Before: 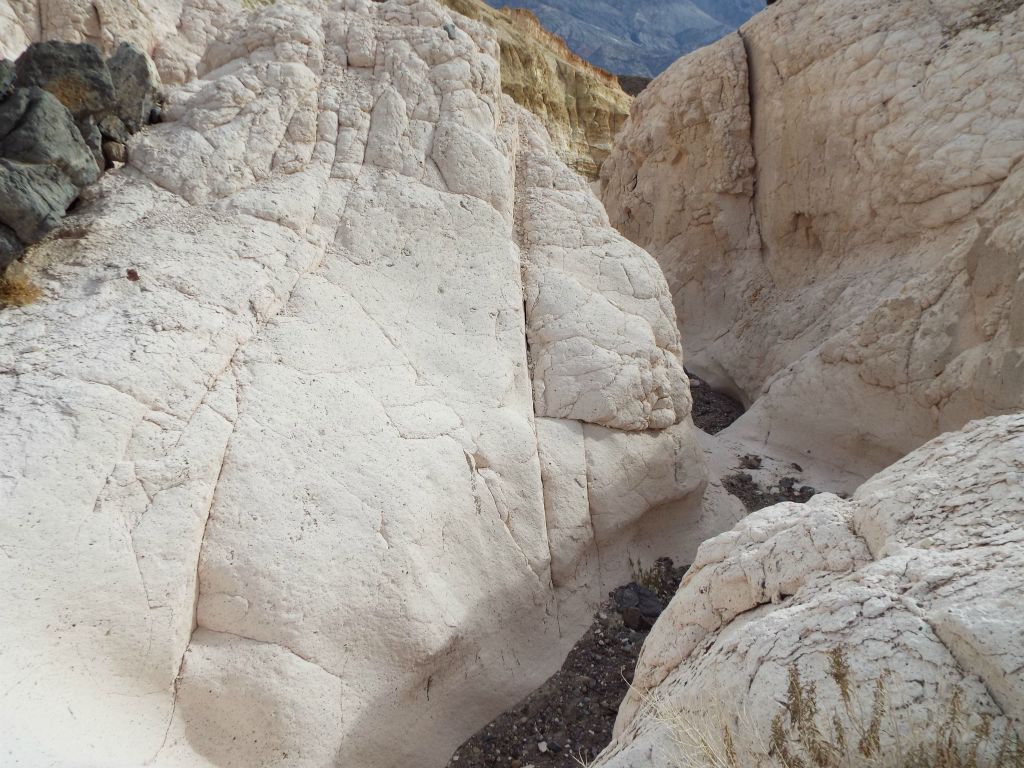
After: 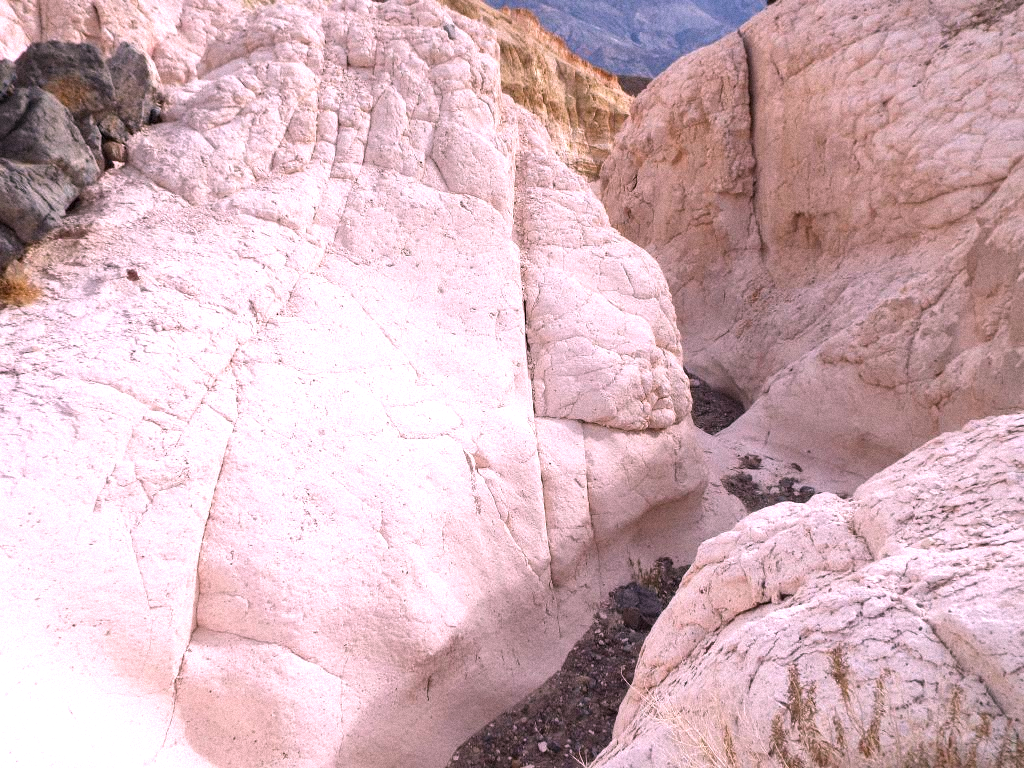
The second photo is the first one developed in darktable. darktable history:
local contrast: mode bilateral grid, contrast 10, coarseness 25, detail 115%, midtone range 0.2
grain: mid-tones bias 0%
white balance: red 1.188, blue 1.11
exposure: black level correction 0, exposure 0.5 EV, compensate exposure bias true, compensate highlight preservation false
